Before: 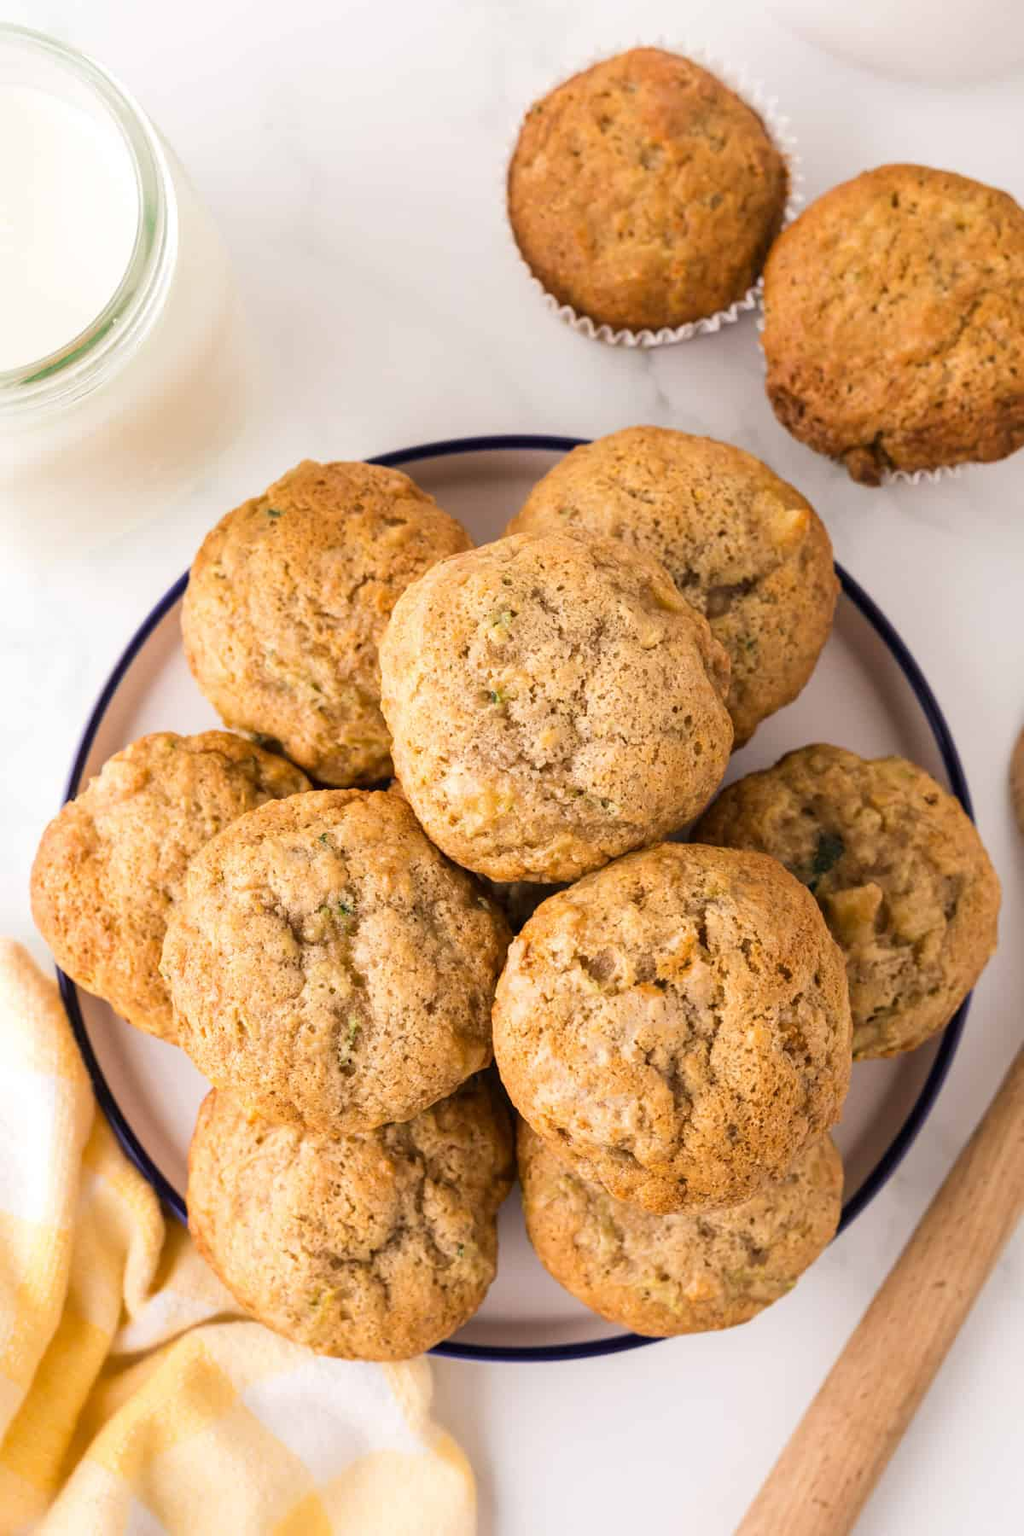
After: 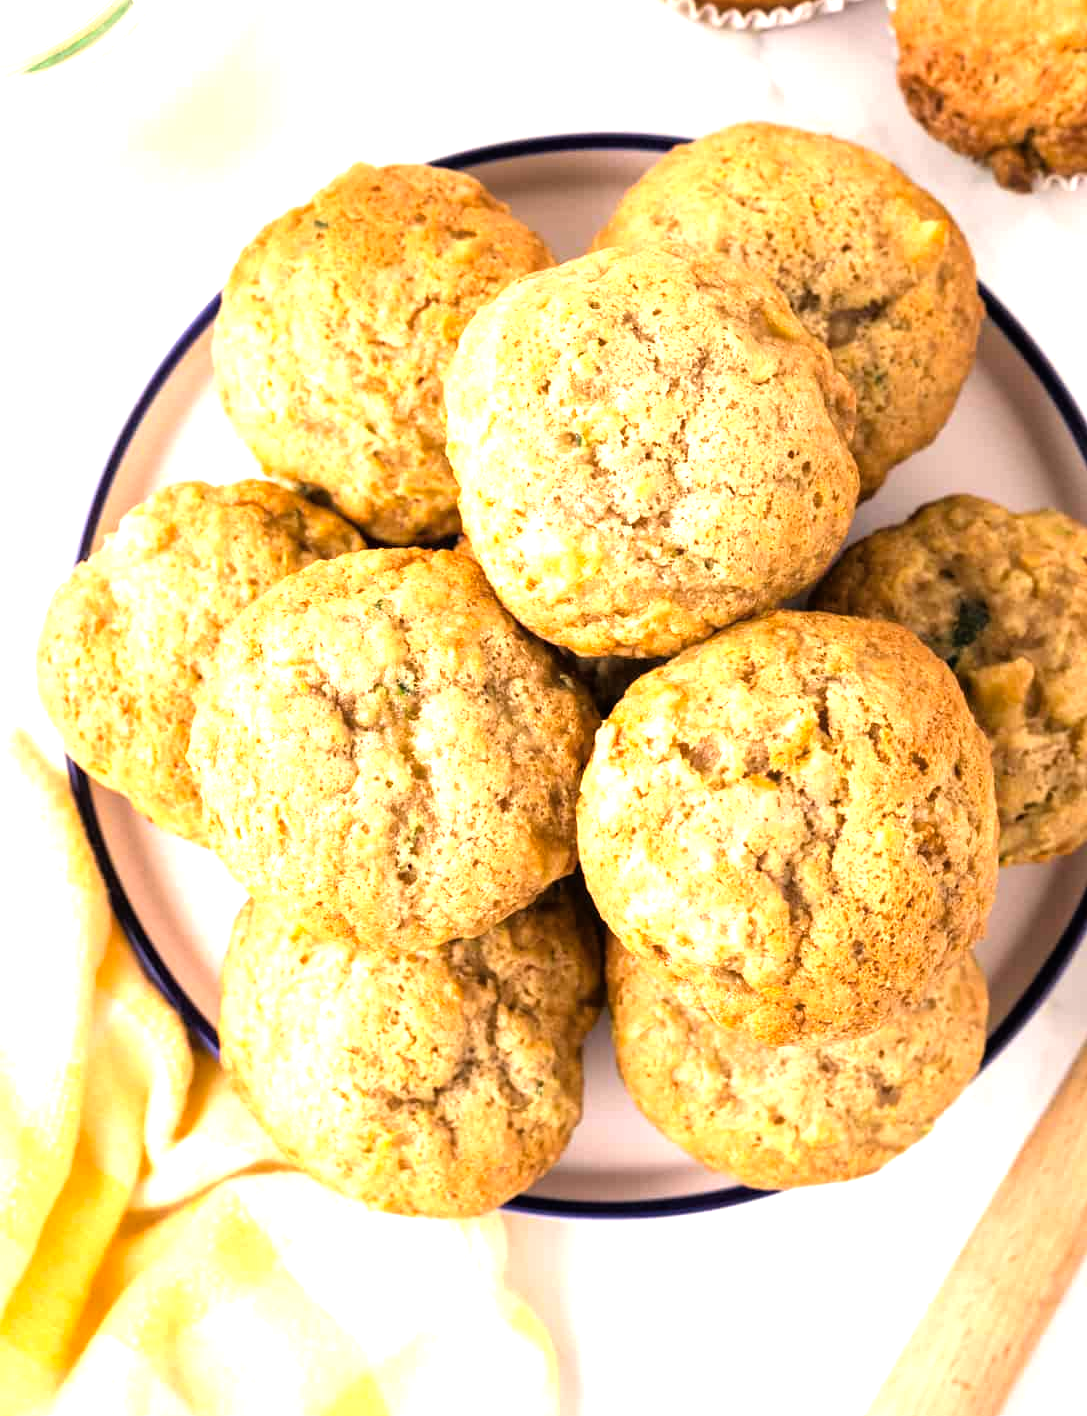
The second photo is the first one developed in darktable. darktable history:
color balance rgb: perceptual saturation grading › global saturation 0.036%, perceptual brilliance grading › global brilliance 2.954%, global vibrance 16.046%, saturation formula JzAzBz (2021)
crop: top 20.974%, right 9.373%, bottom 0.307%
tone equalizer: -8 EV -1.07 EV, -7 EV -1.01 EV, -6 EV -0.83 EV, -5 EV -0.592 EV, -3 EV 0.6 EV, -2 EV 0.838 EV, -1 EV 1 EV, +0 EV 1.06 EV
